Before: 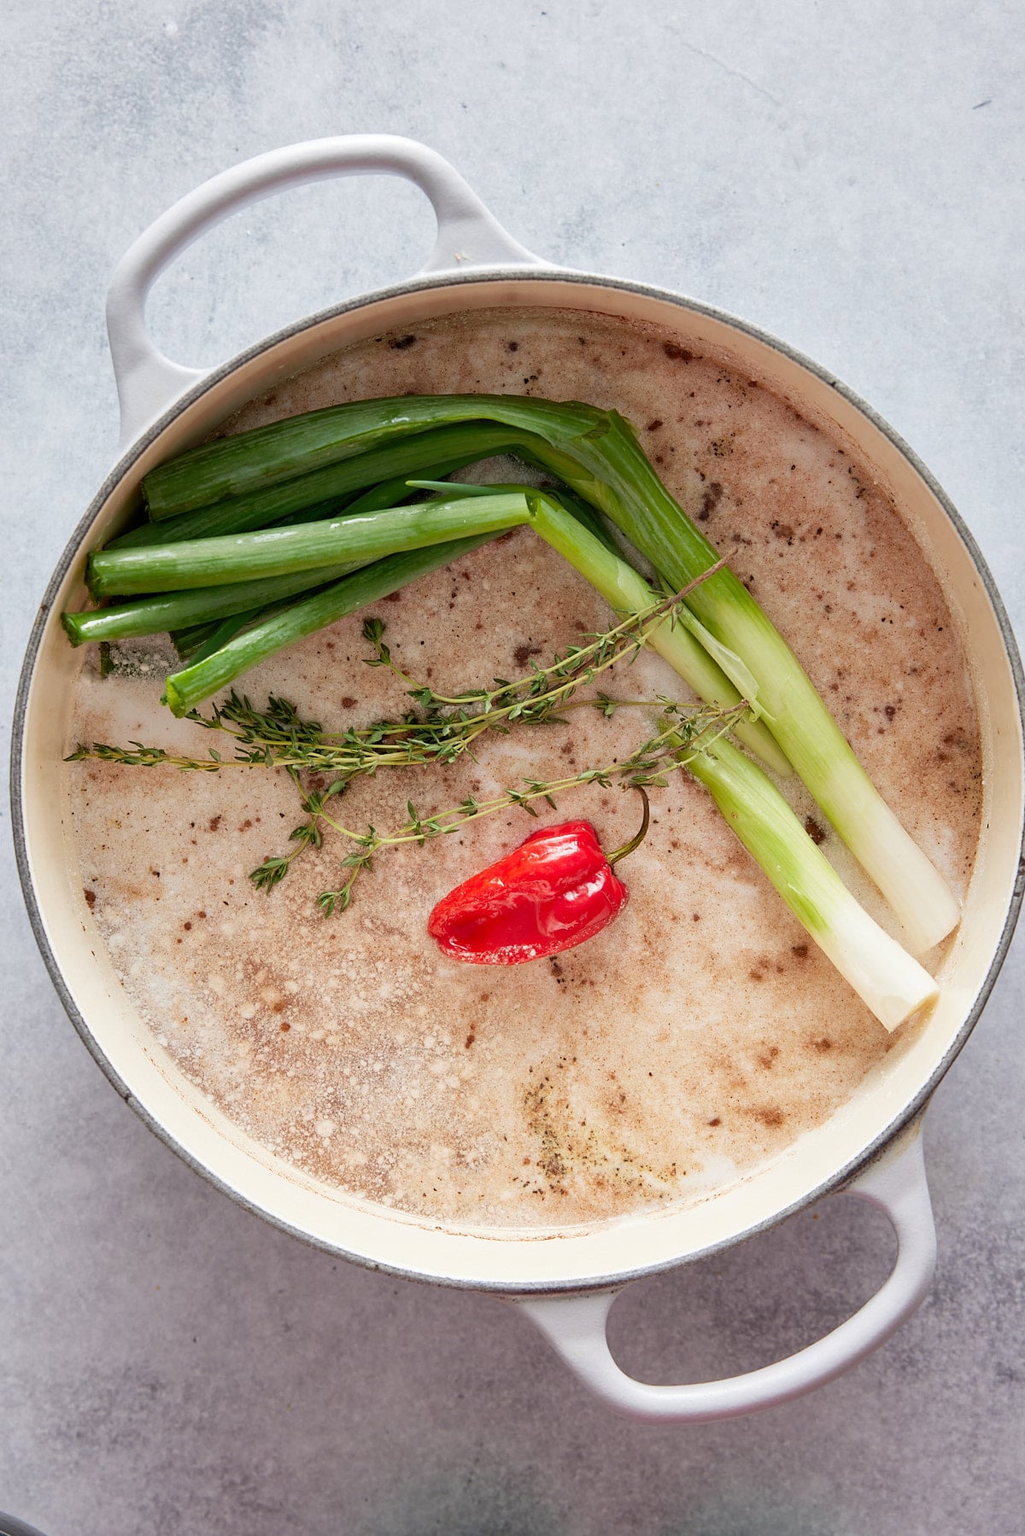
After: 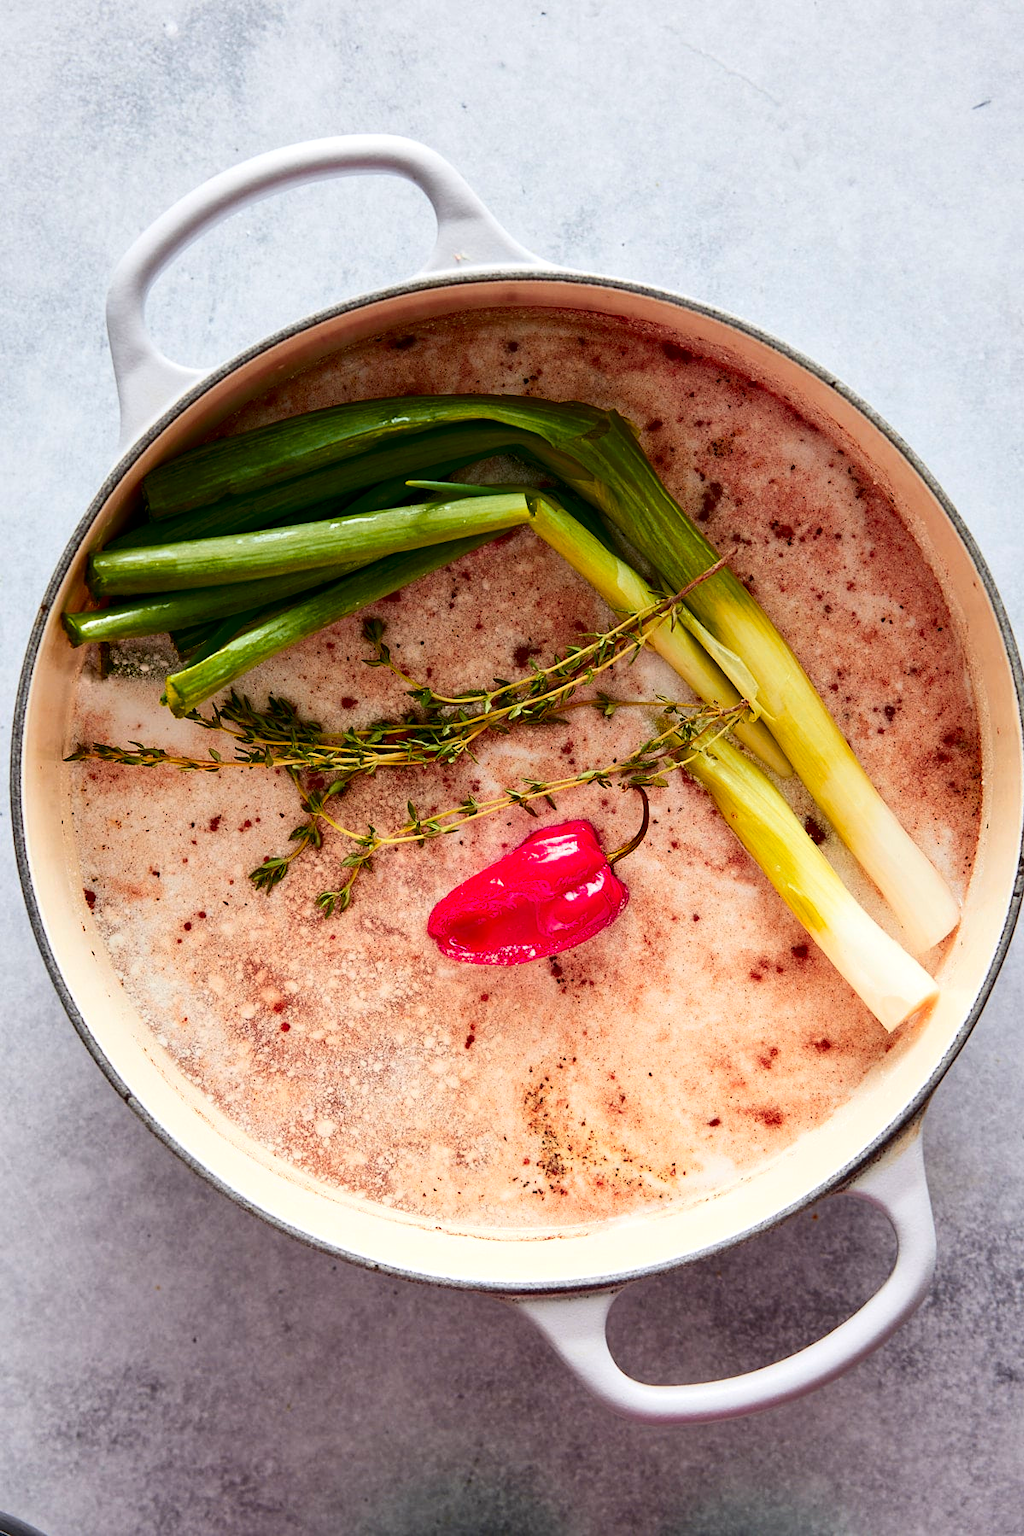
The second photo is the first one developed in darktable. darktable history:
exposure: exposure 0.127 EV, compensate exposure bias true, compensate highlight preservation false
contrast brightness saturation: contrast 0.221, brightness -0.193, saturation 0.236
color zones: curves: ch1 [(0.24, 0.634) (0.75, 0.5)]; ch2 [(0.253, 0.437) (0.745, 0.491)]
